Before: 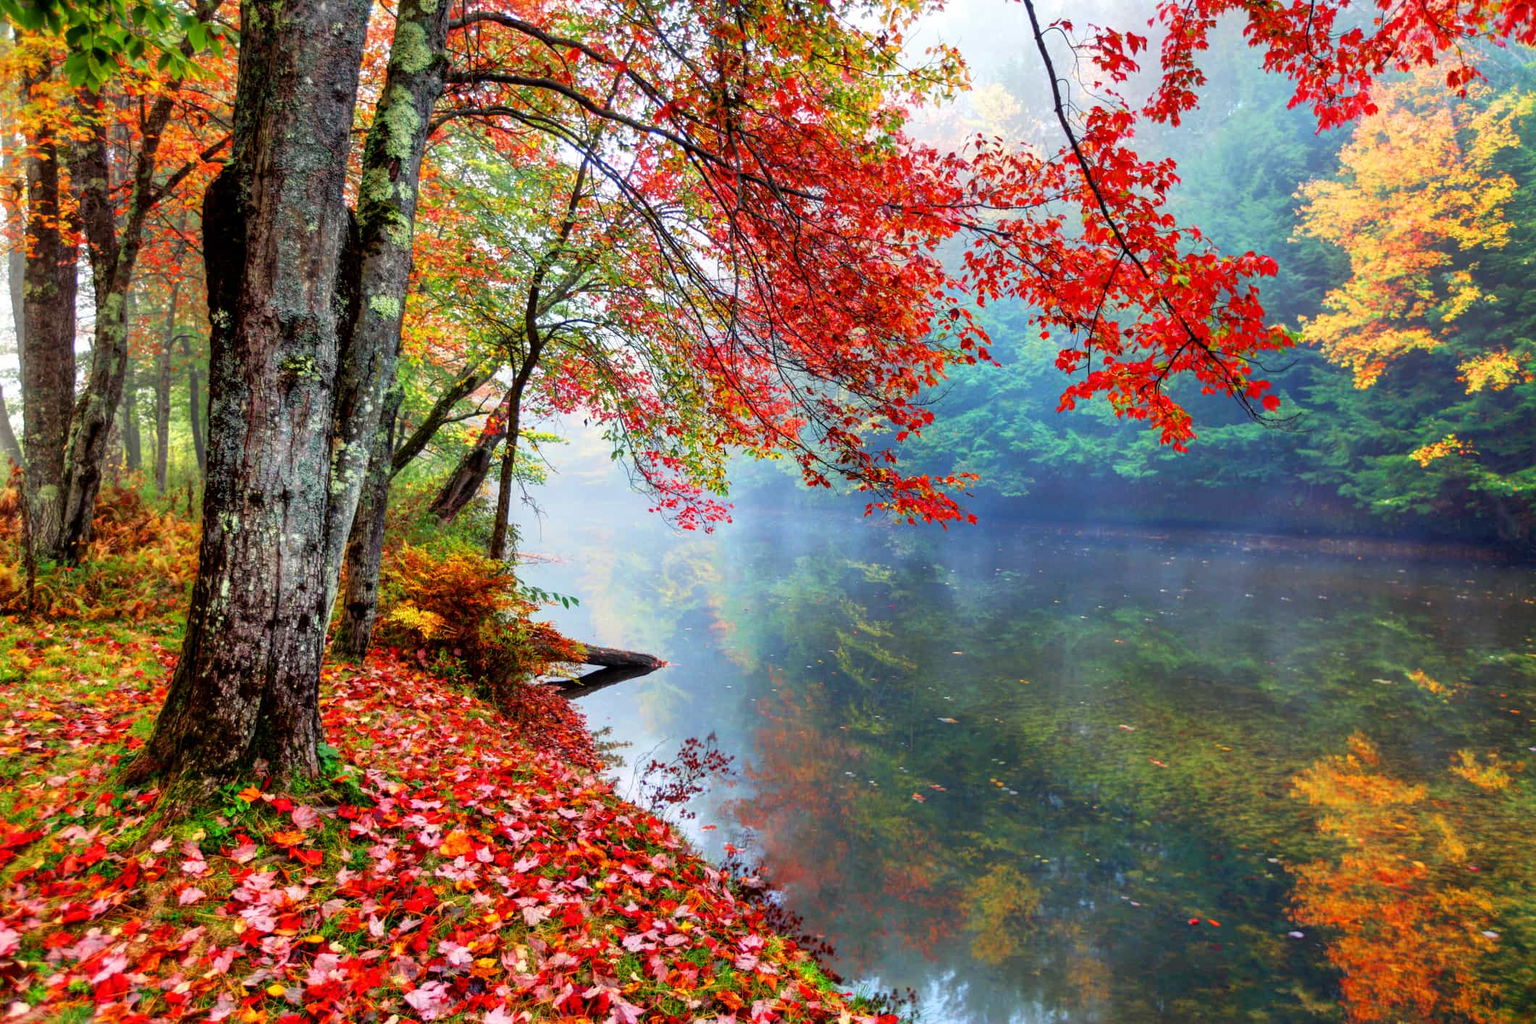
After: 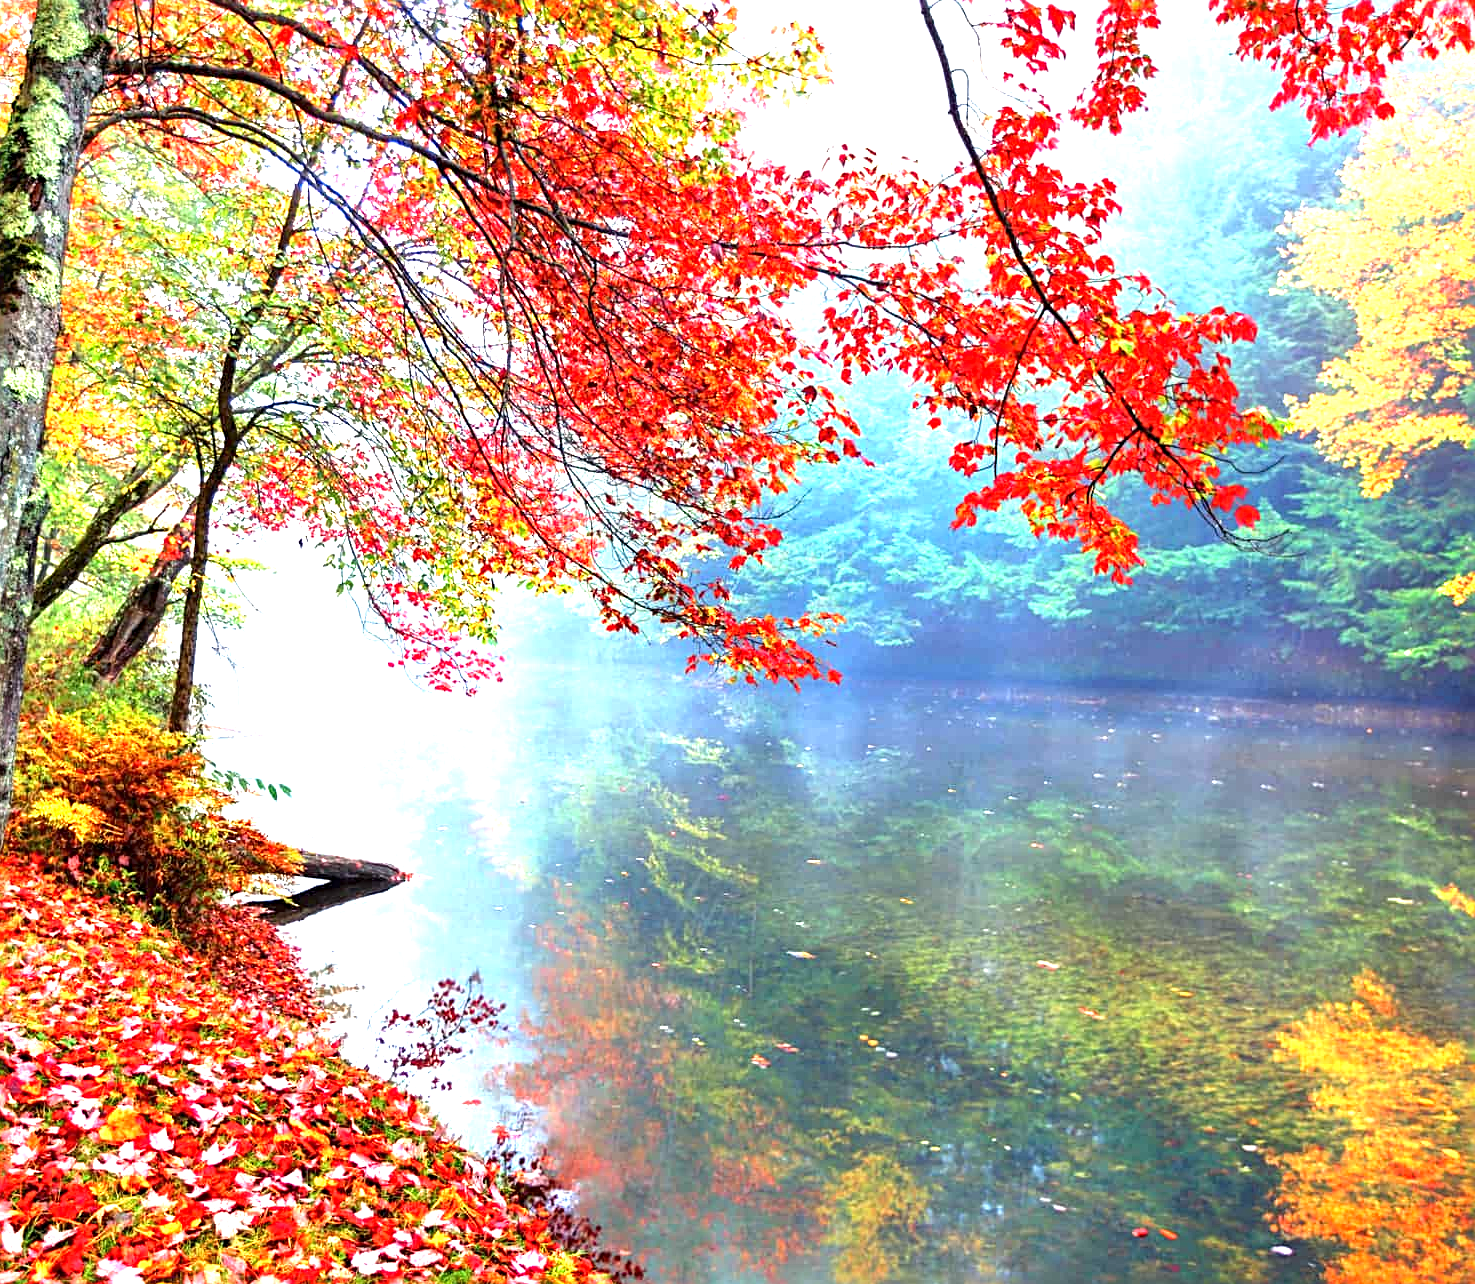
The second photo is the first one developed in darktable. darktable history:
sharpen: radius 3.119
crop and rotate: left 24.034%, top 2.838%, right 6.406%, bottom 6.299%
exposure: black level correction 0, exposure 1.45 EV, compensate exposure bias true, compensate highlight preservation false
